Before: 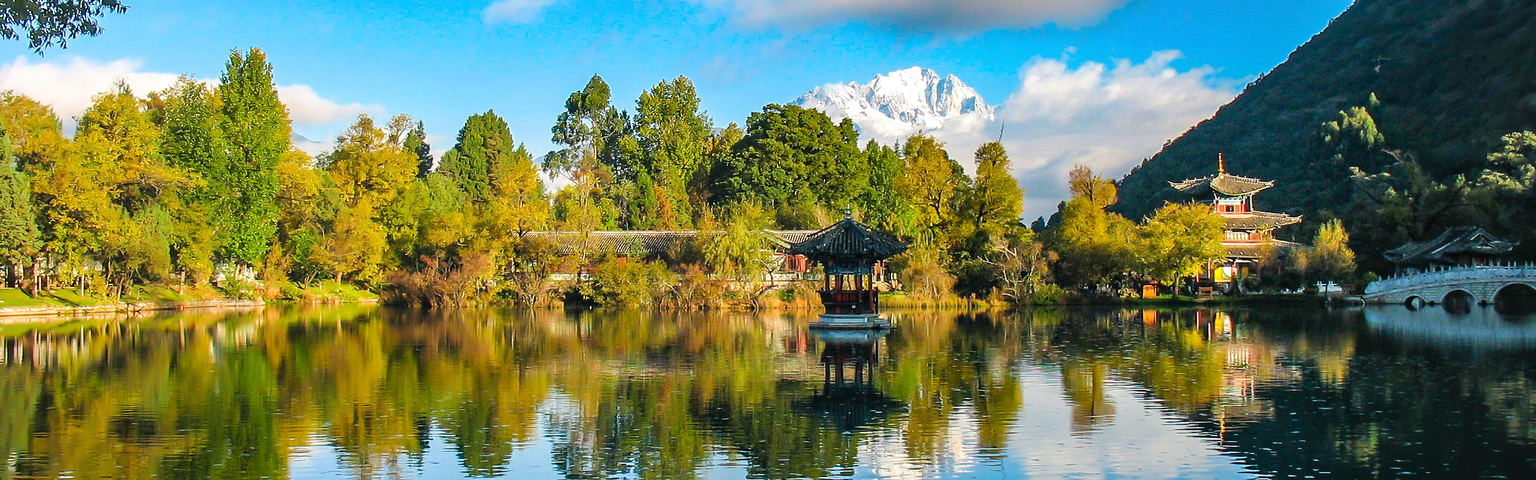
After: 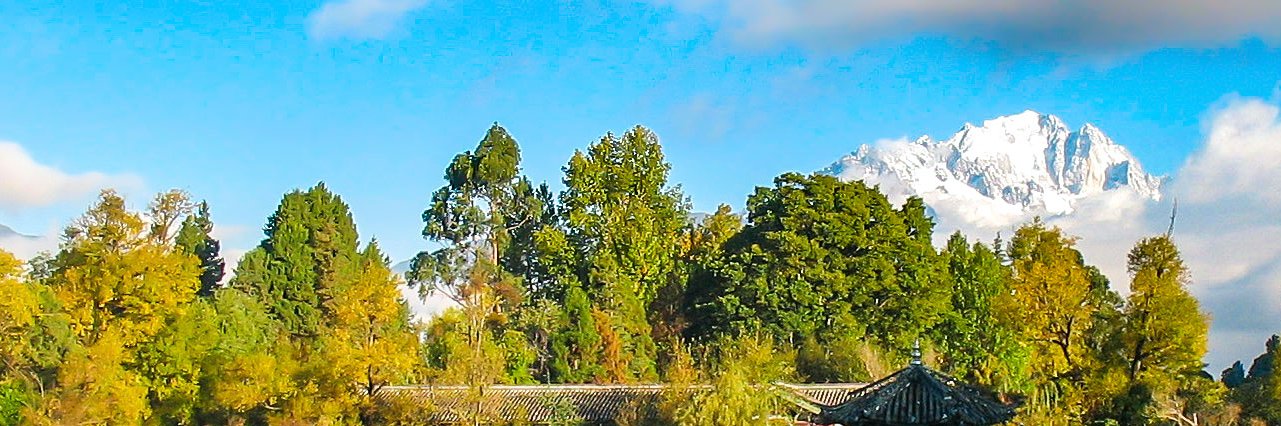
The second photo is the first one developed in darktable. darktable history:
crop: left 19.438%, right 30.493%, bottom 46.688%
